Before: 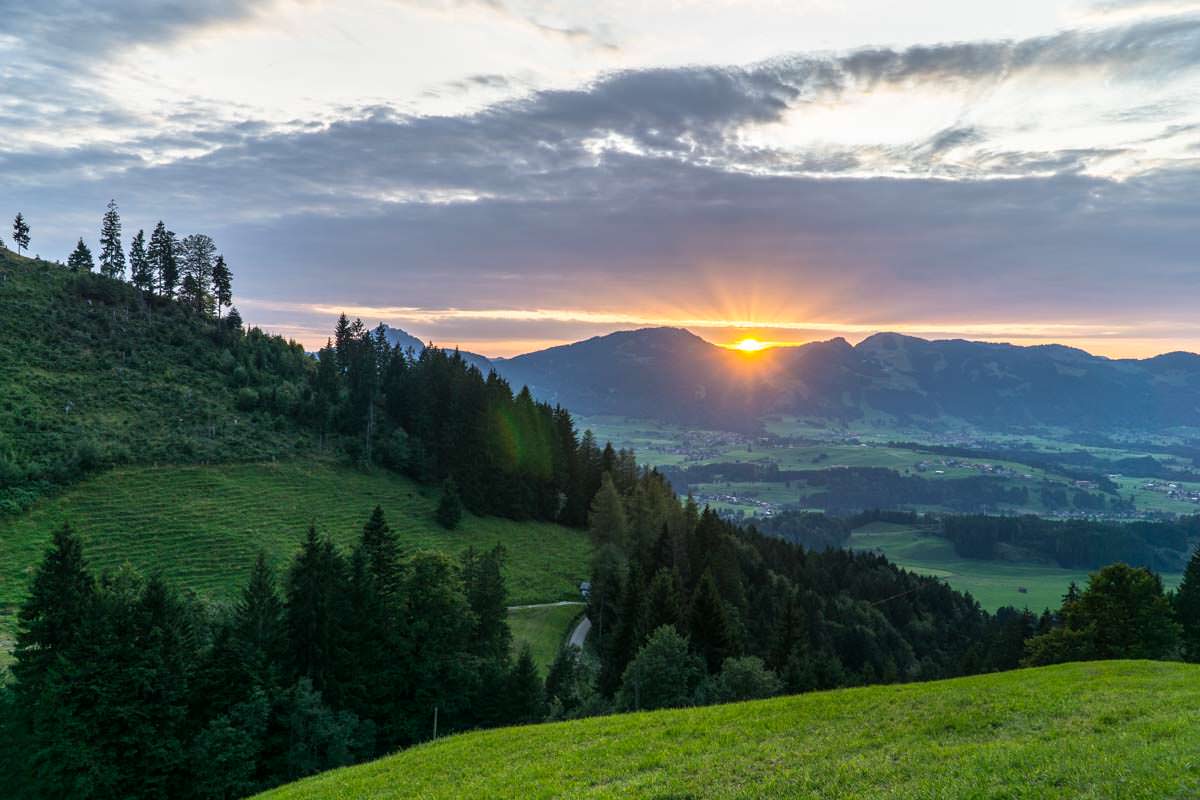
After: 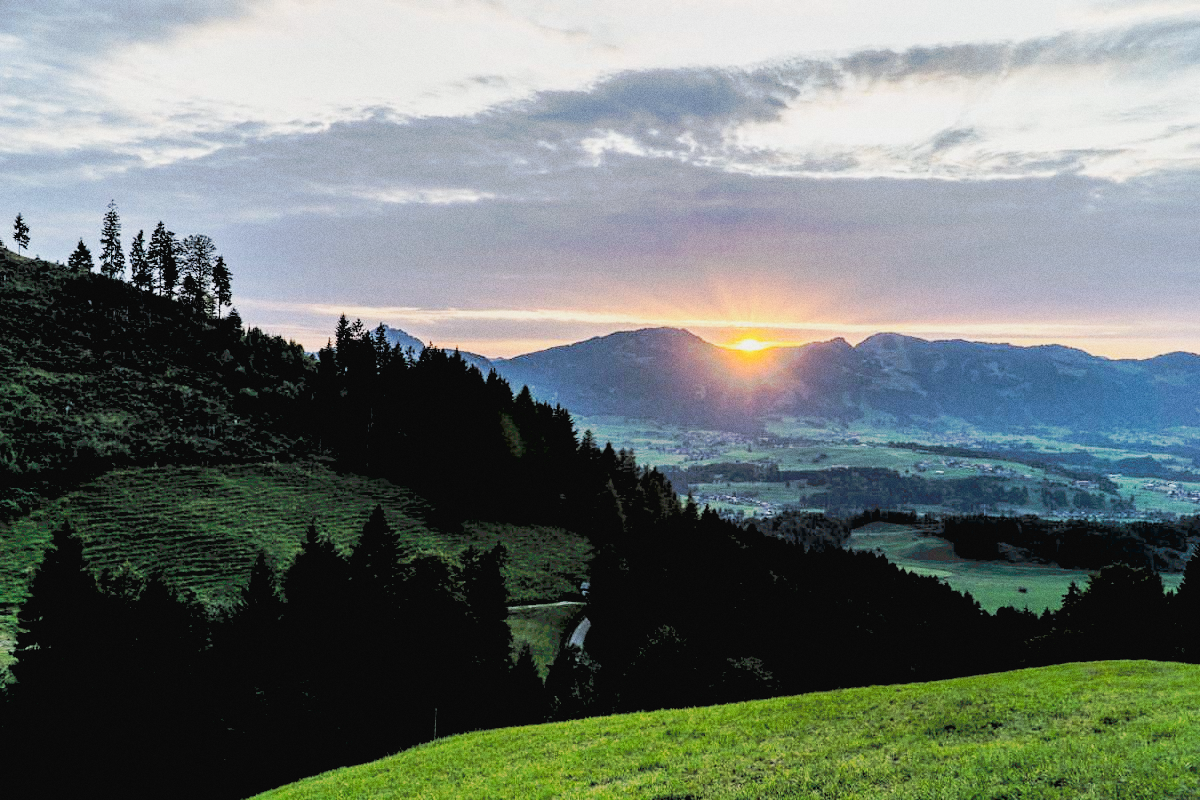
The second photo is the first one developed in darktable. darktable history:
grain: coarseness 0.09 ISO
rgb levels: levels [[0.034, 0.472, 0.904], [0, 0.5, 1], [0, 0.5, 1]]
tone curve: curves: ch0 [(0, 0) (0.003, 0.055) (0.011, 0.111) (0.025, 0.126) (0.044, 0.169) (0.069, 0.215) (0.1, 0.199) (0.136, 0.207) (0.177, 0.259) (0.224, 0.327) (0.277, 0.361) (0.335, 0.431) (0.399, 0.501) (0.468, 0.589) (0.543, 0.683) (0.623, 0.73) (0.709, 0.796) (0.801, 0.863) (0.898, 0.921) (1, 1)], preserve colors none
filmic rgb: black relative exposure -5.83 EV, white relative exposure 3.4 EV, hardness 3.68
